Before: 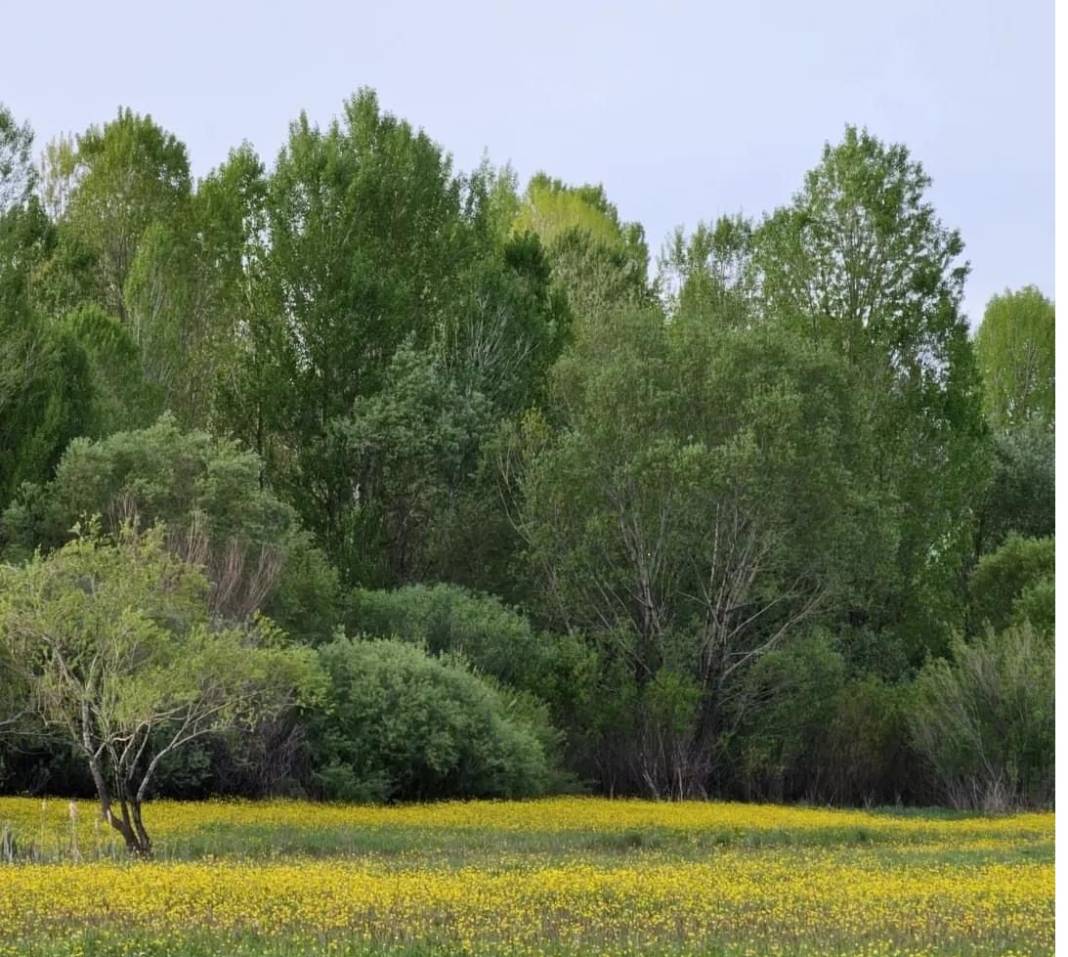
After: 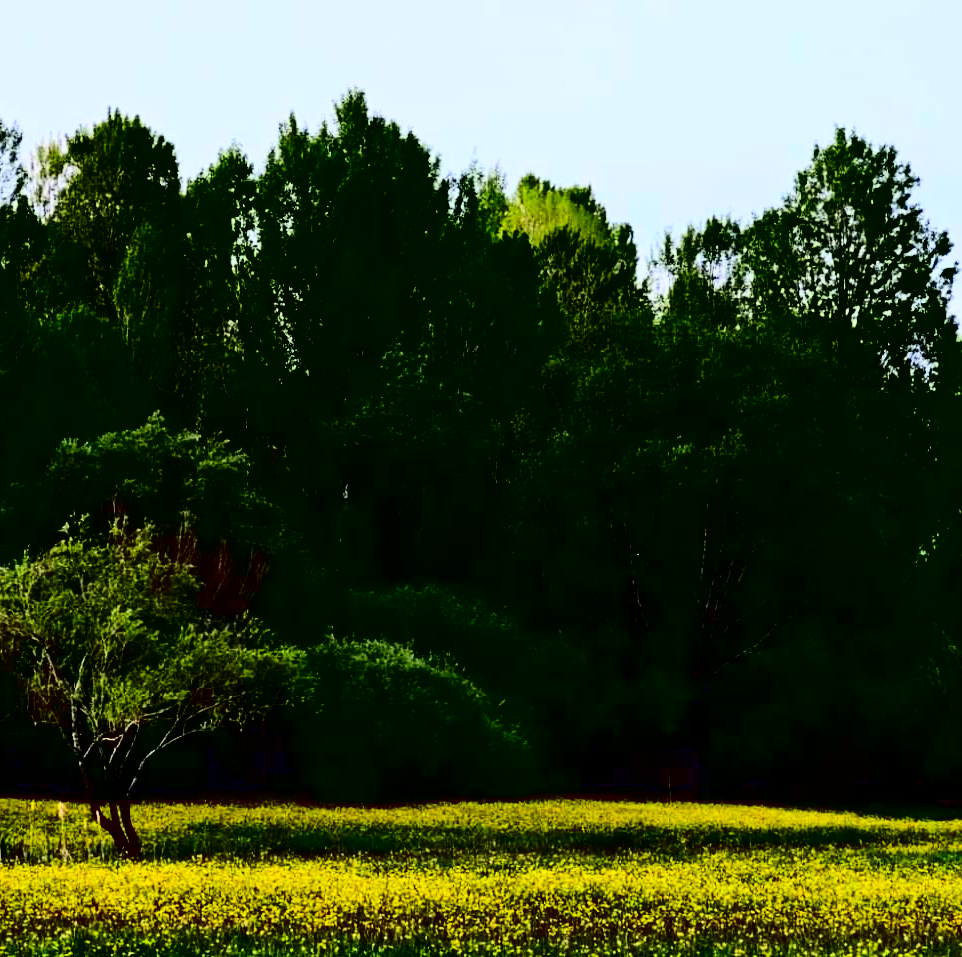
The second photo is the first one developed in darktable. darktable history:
crop and rotate: left 1.088%, right 8.807%
contrast brightness saturation: contrast 0.77, brightness -1, saturation 1
